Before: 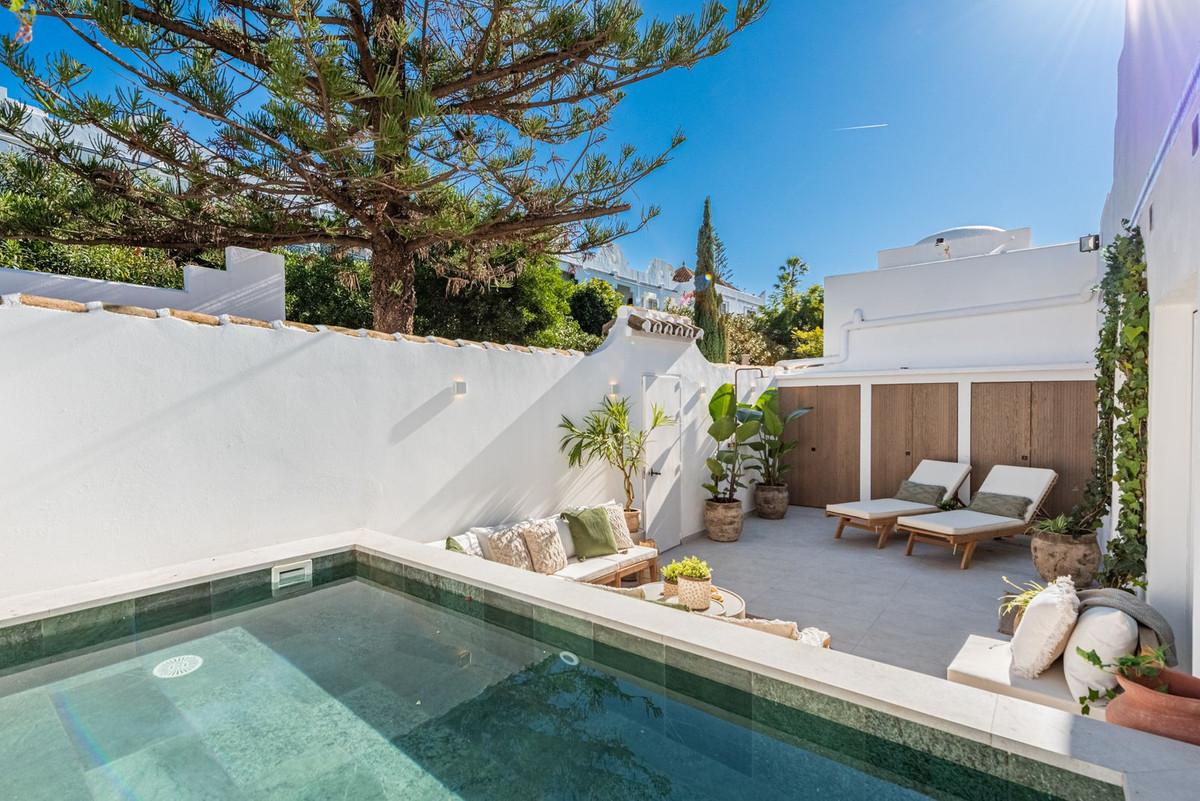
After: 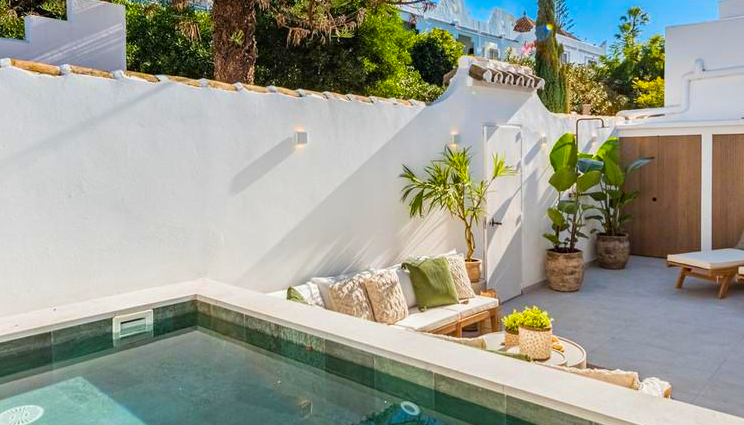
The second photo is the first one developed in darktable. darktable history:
color balance rgb: linear chroma grading › global chroma 13.3%, global vibrance 41.49%
crop: left 13.312%, top 31.28%, right 24.627%, bottom 15.582%
